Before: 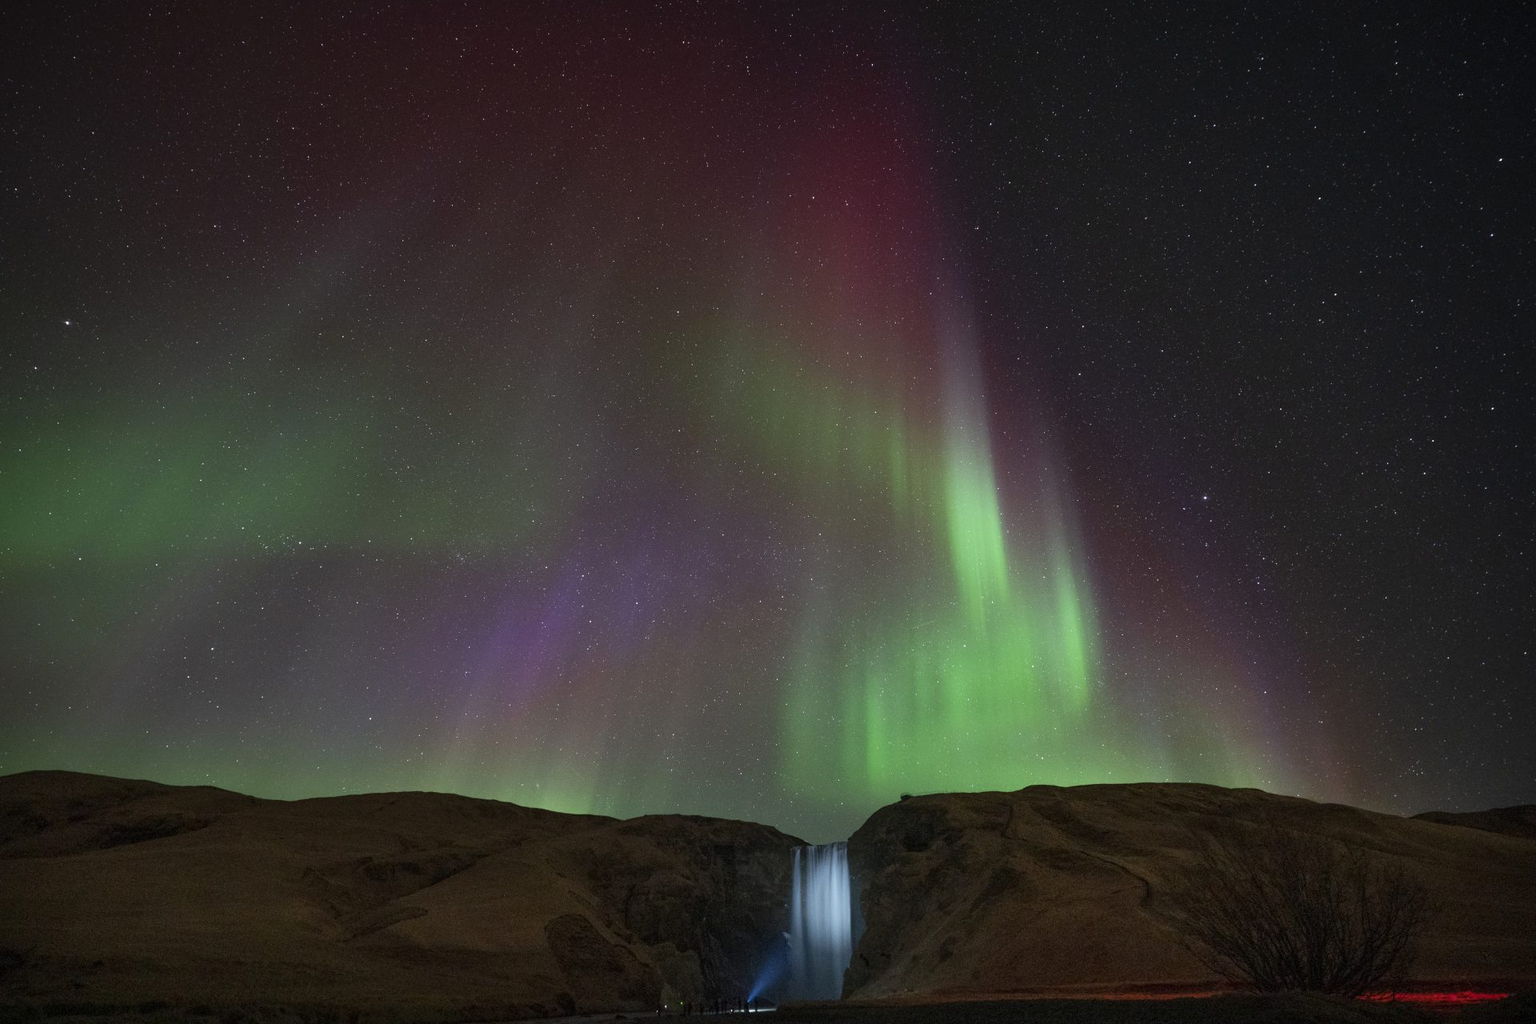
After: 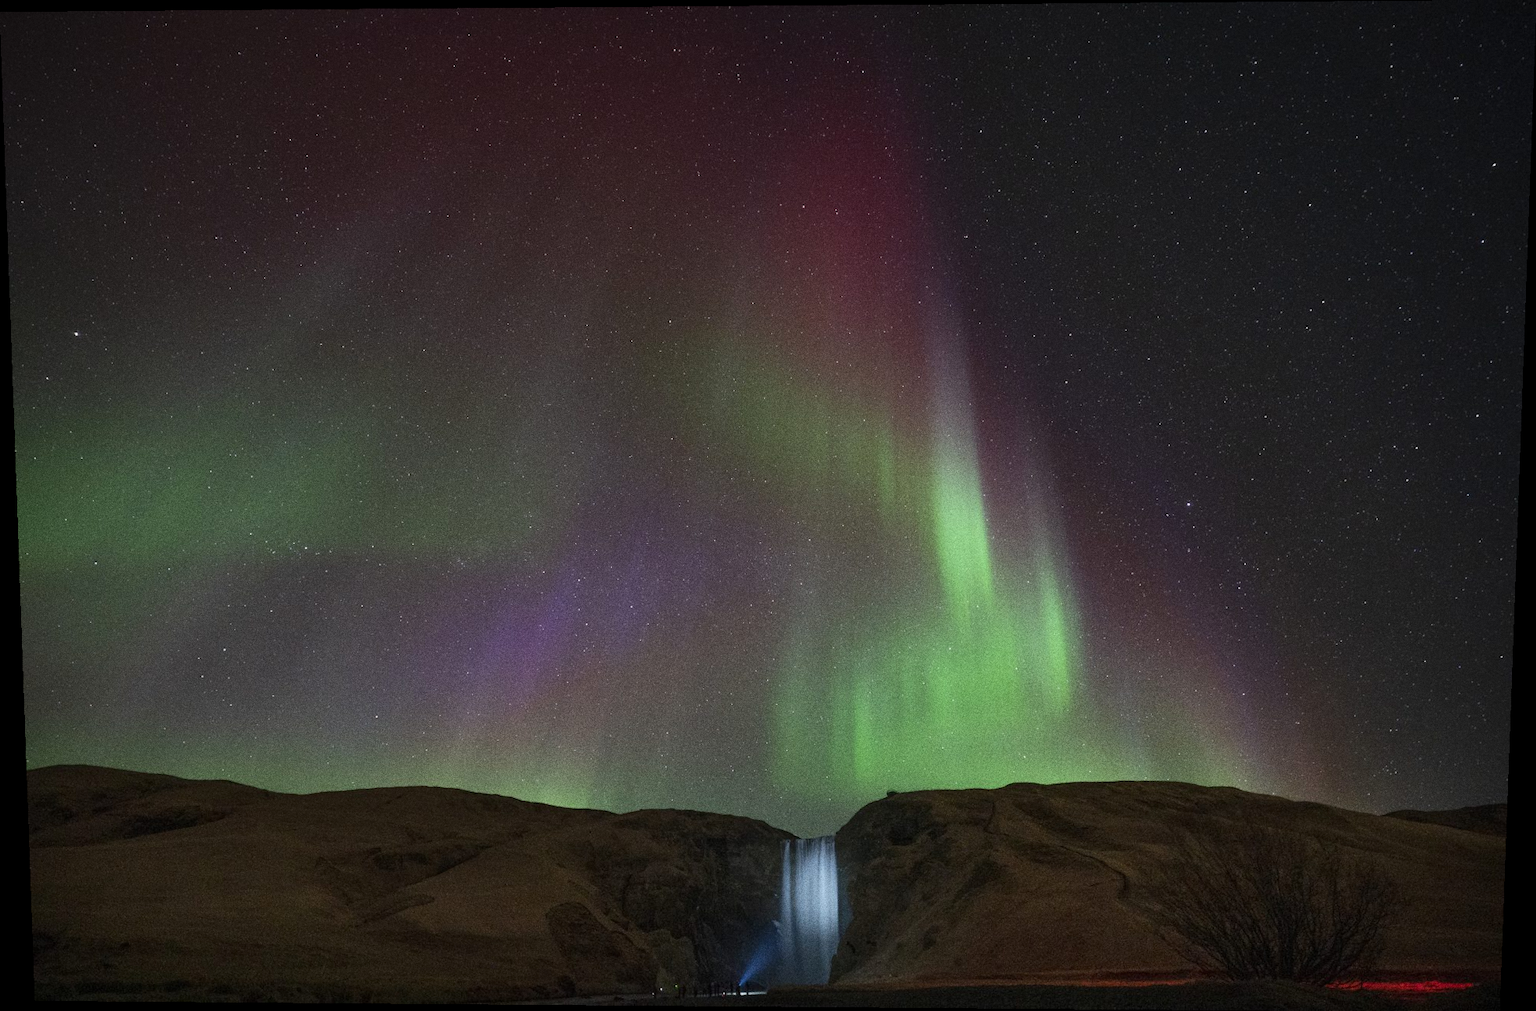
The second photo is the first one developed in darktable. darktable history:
rotate and perspective: lens shift (vertical) 0.048, lens shift (horizontal) -0.024, automatic cropping off
tone equalizer: on, module defaults
grain: coarseness 0.09 ISO, strength 40%
